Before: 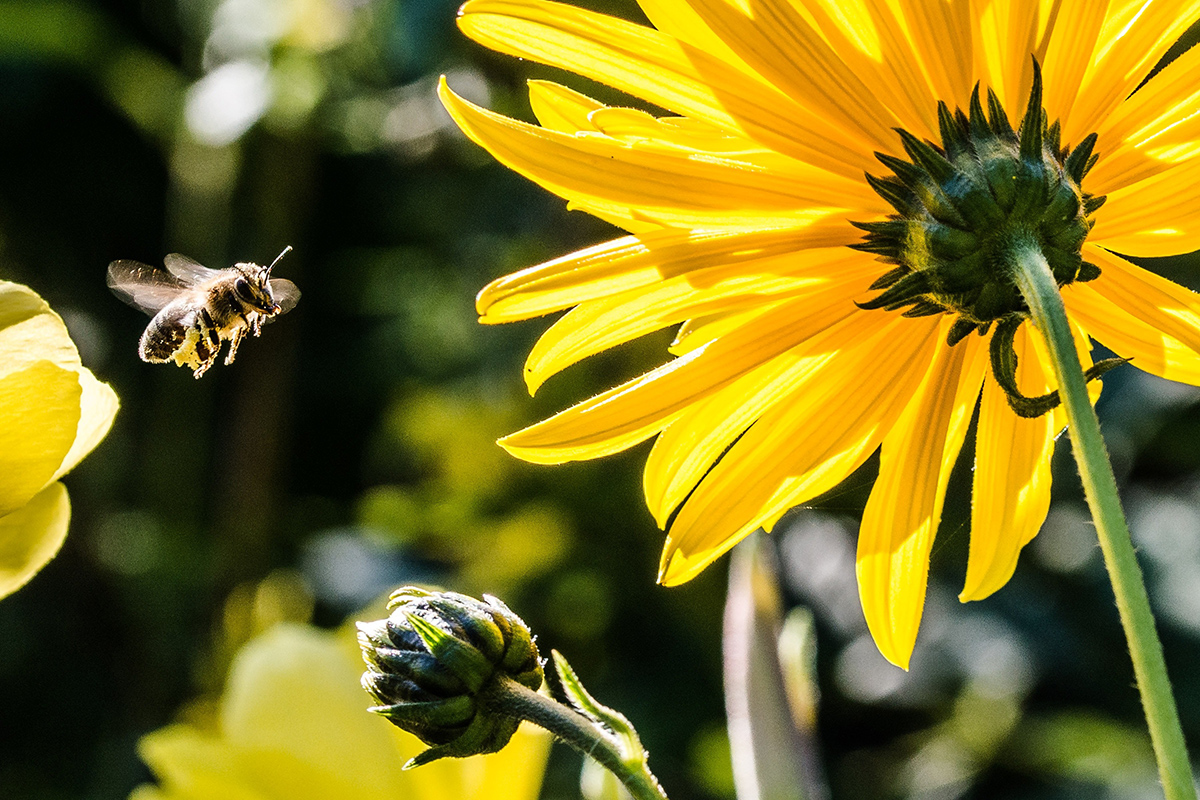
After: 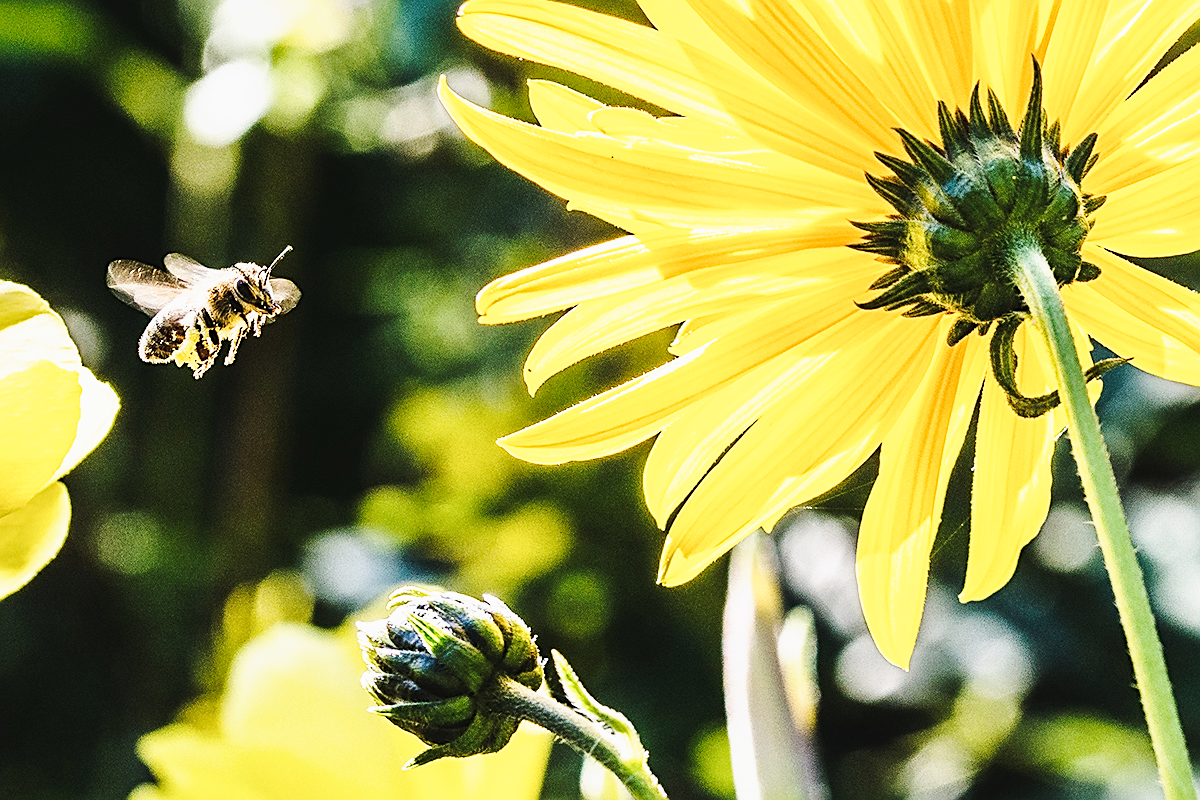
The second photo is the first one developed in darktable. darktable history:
base curve: curves: ch0 [(0, 0) (0.025, 0.046) (0.112, 0.277) (0.467, 0.74) (0.814, 0.929) (1, 0.942)], preserve colors none
exposure: black level correction -0.003, exposure 0.042 EV, compensate highlight preservation false
color zones: curves: ch1 [(0, 0.523) (0.143, 0.545) (0.286, 0.52) (0.429, 0.506) (0.571, 0.503) (0.714, 0.503) (0.857, 0.508) (1, 0.523)]
tone equalizer: -8 EV -0.411 EV, -7 EV -0.38 EV, -6 EV -0.317 EV, -5 EV -0.205 EV, -3 EV 0.216 EV, -2 EV 0.345 EV, -1 EV 0.372 EV, +0 EV 0.419 EV
sharpen: amount 0.499
